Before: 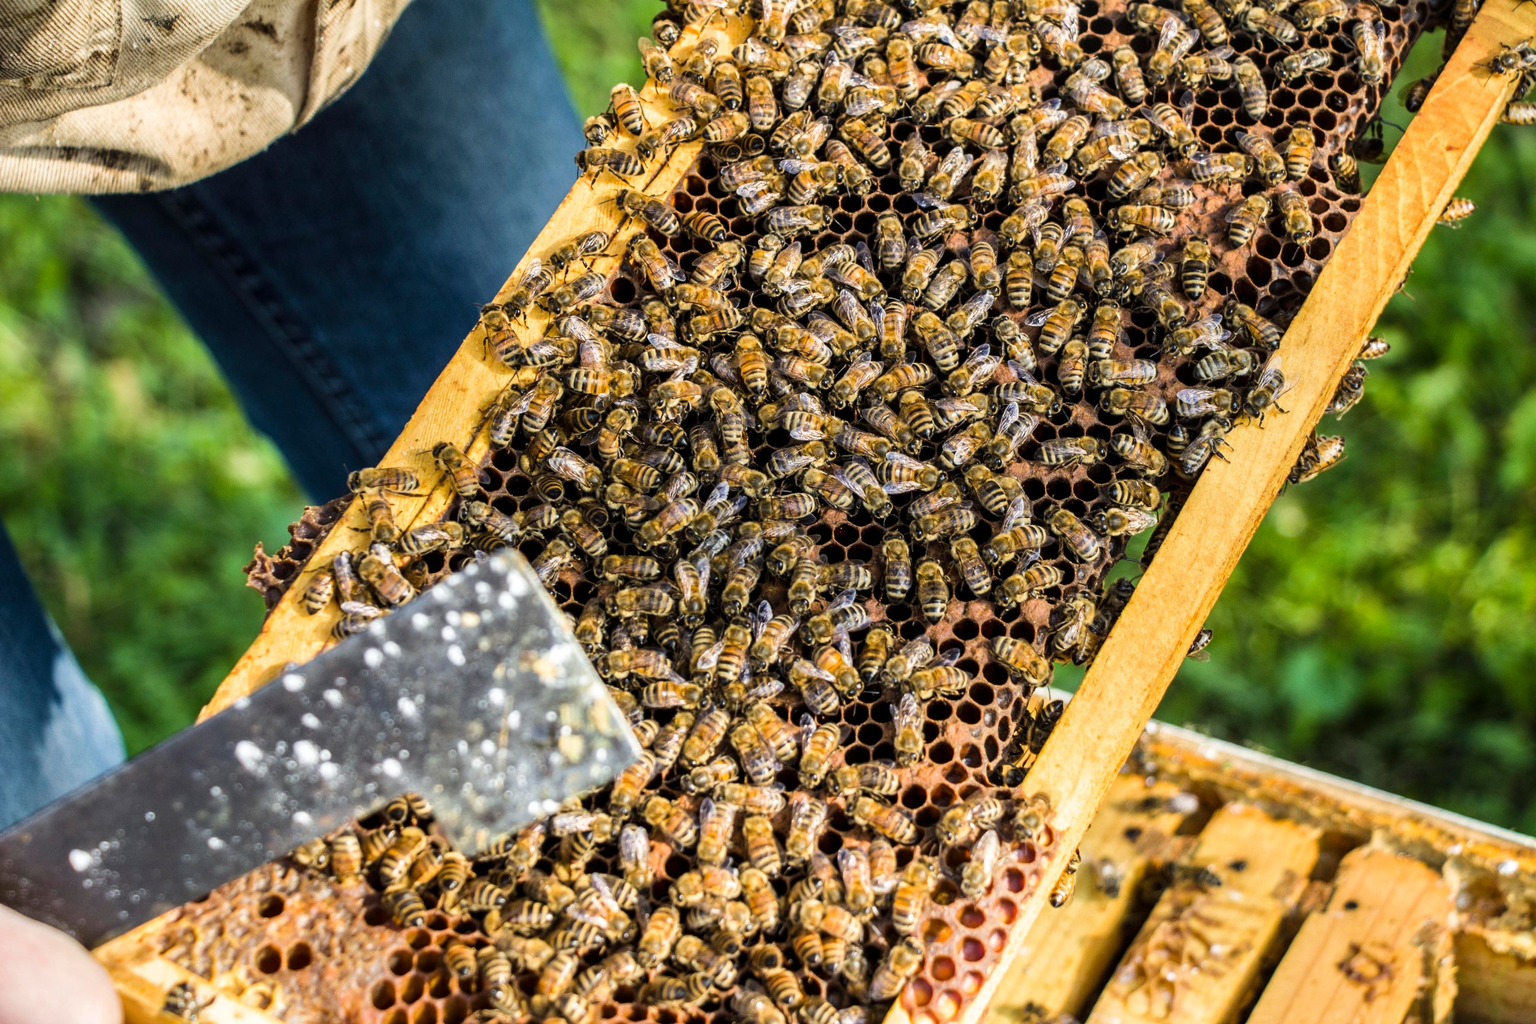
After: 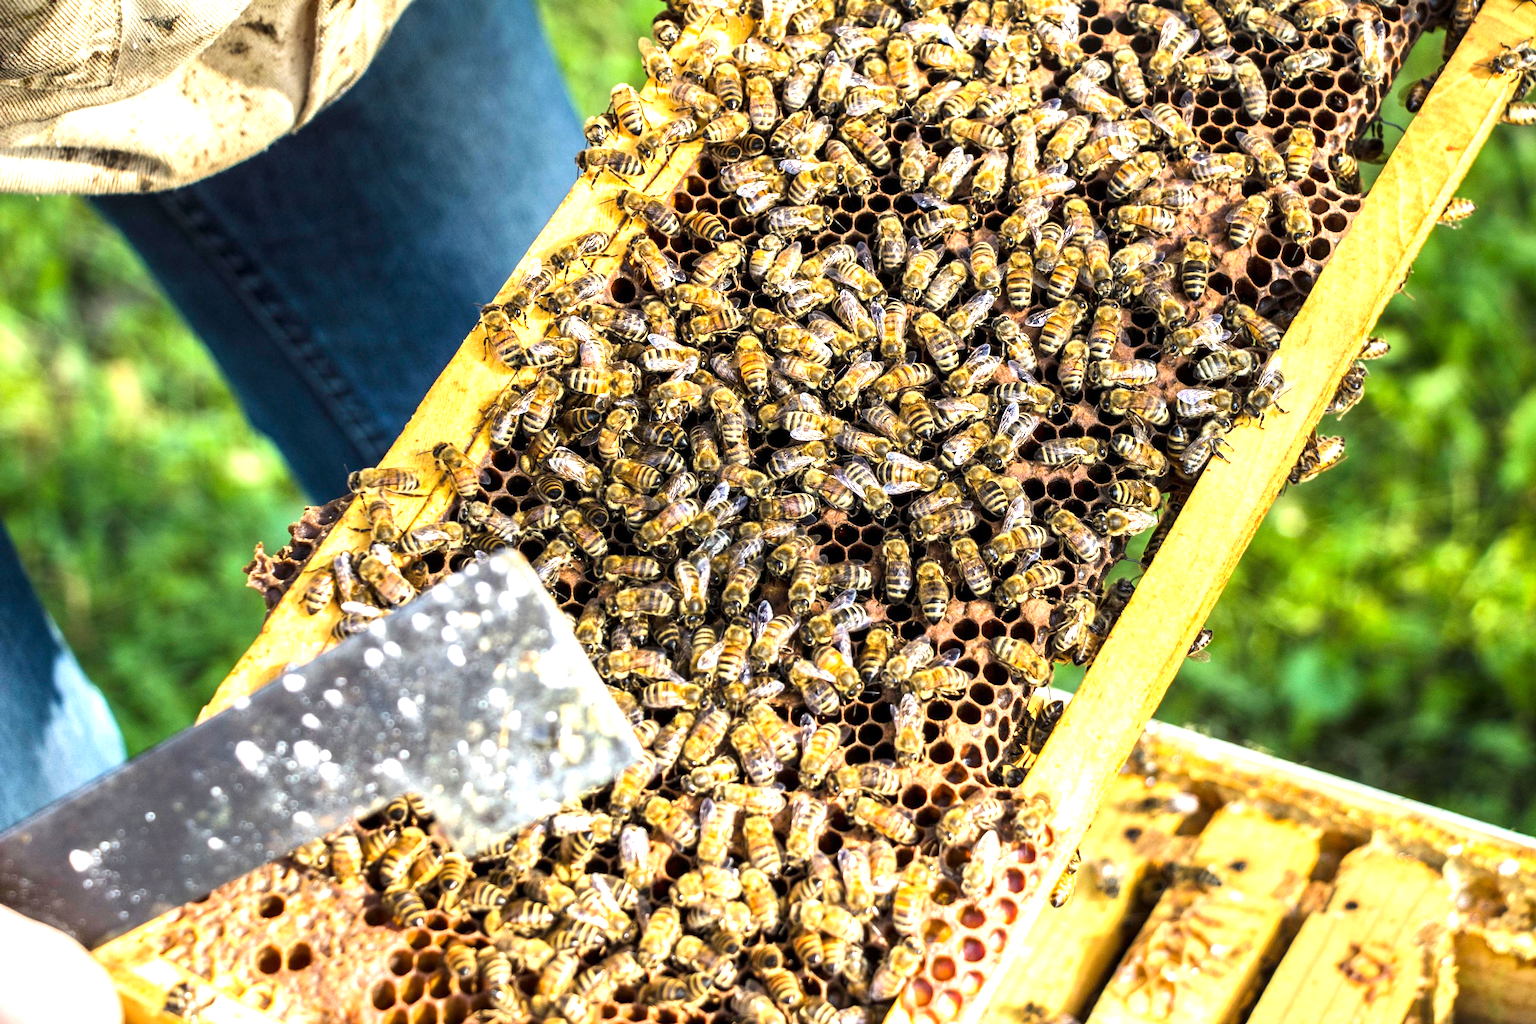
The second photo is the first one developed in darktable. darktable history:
exposure: exposure 0.992 EV, compensate highlight preservation false
